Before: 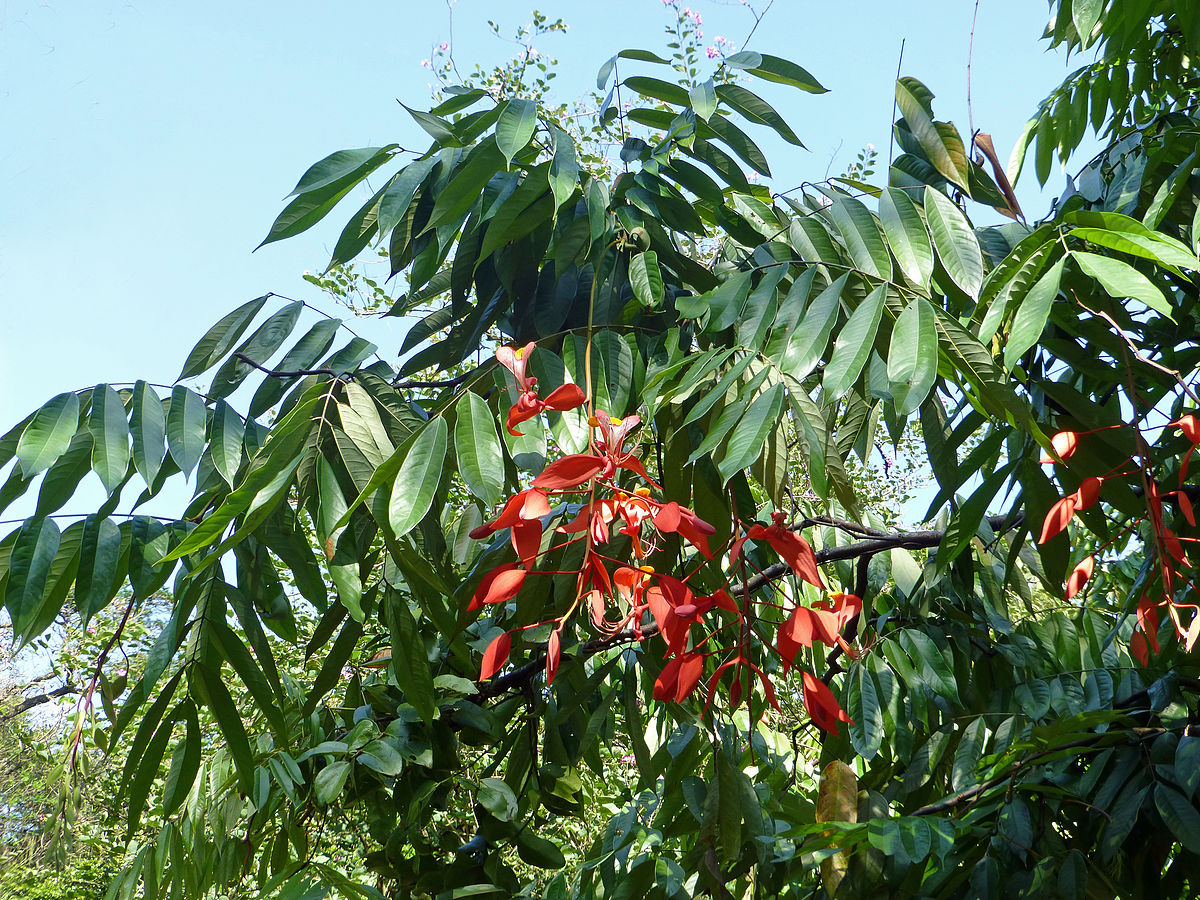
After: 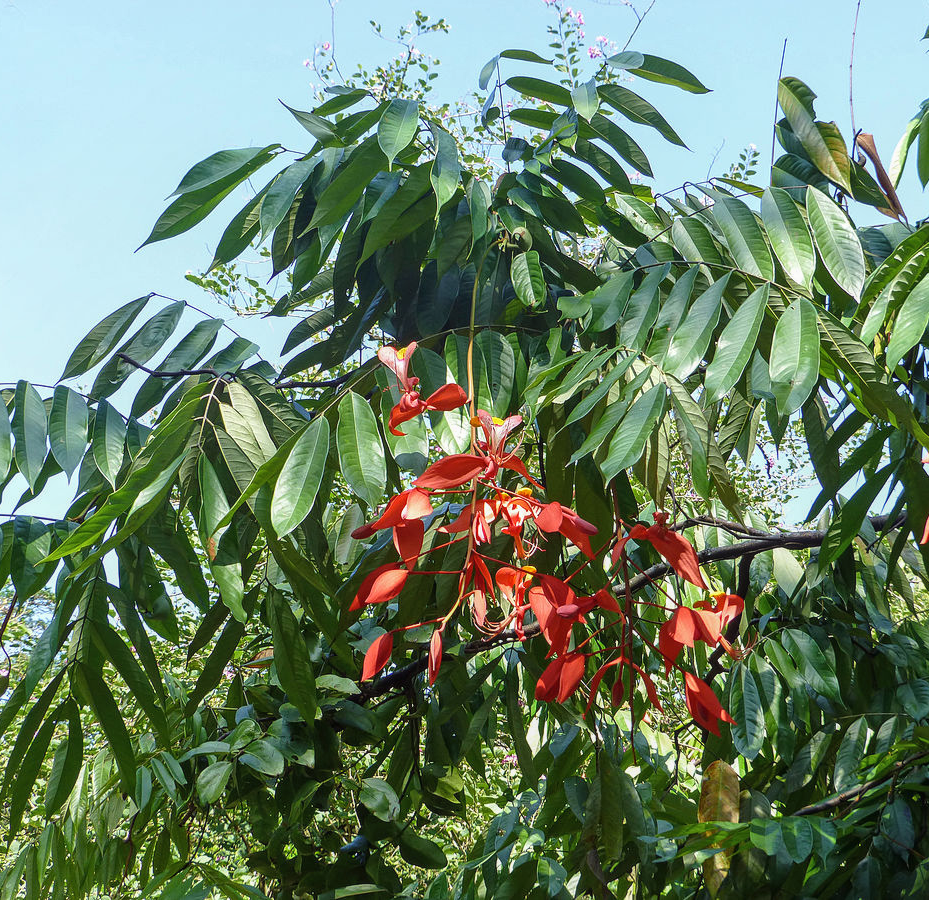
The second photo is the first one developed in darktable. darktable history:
shadows and highlights: shadows 12, white point adjustment 1.2, highlights -0.36, soften with gaussian
local contrast: detail 110%
exposure: compensate highlight preservation false
crop: left 9.88%, right 12.664%
